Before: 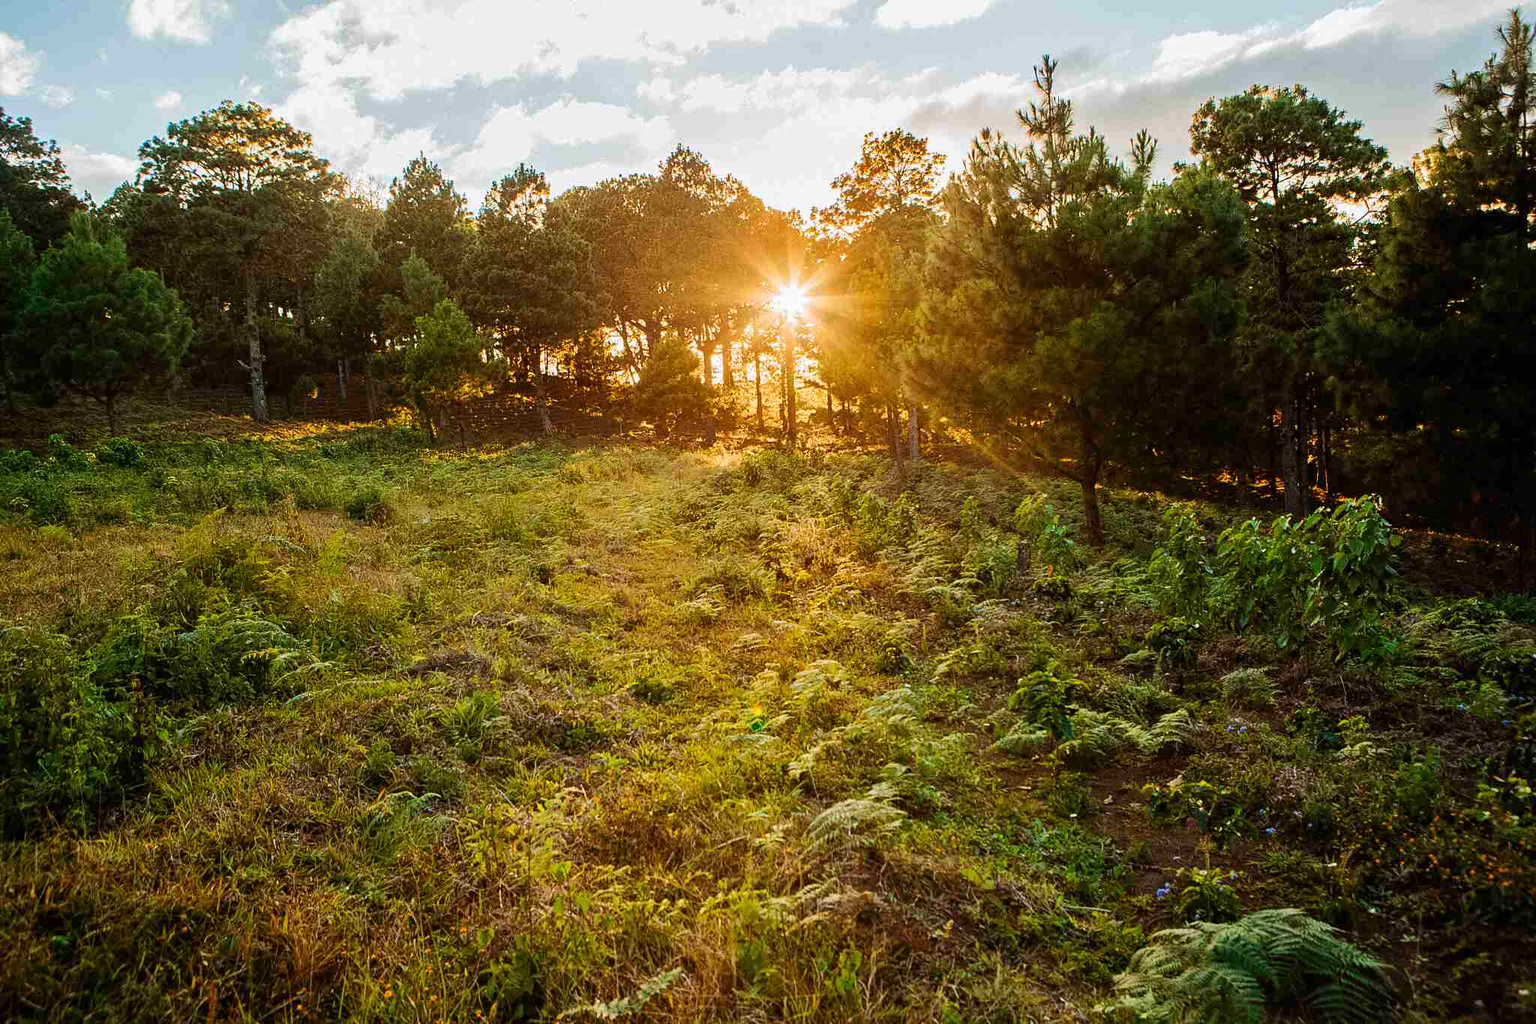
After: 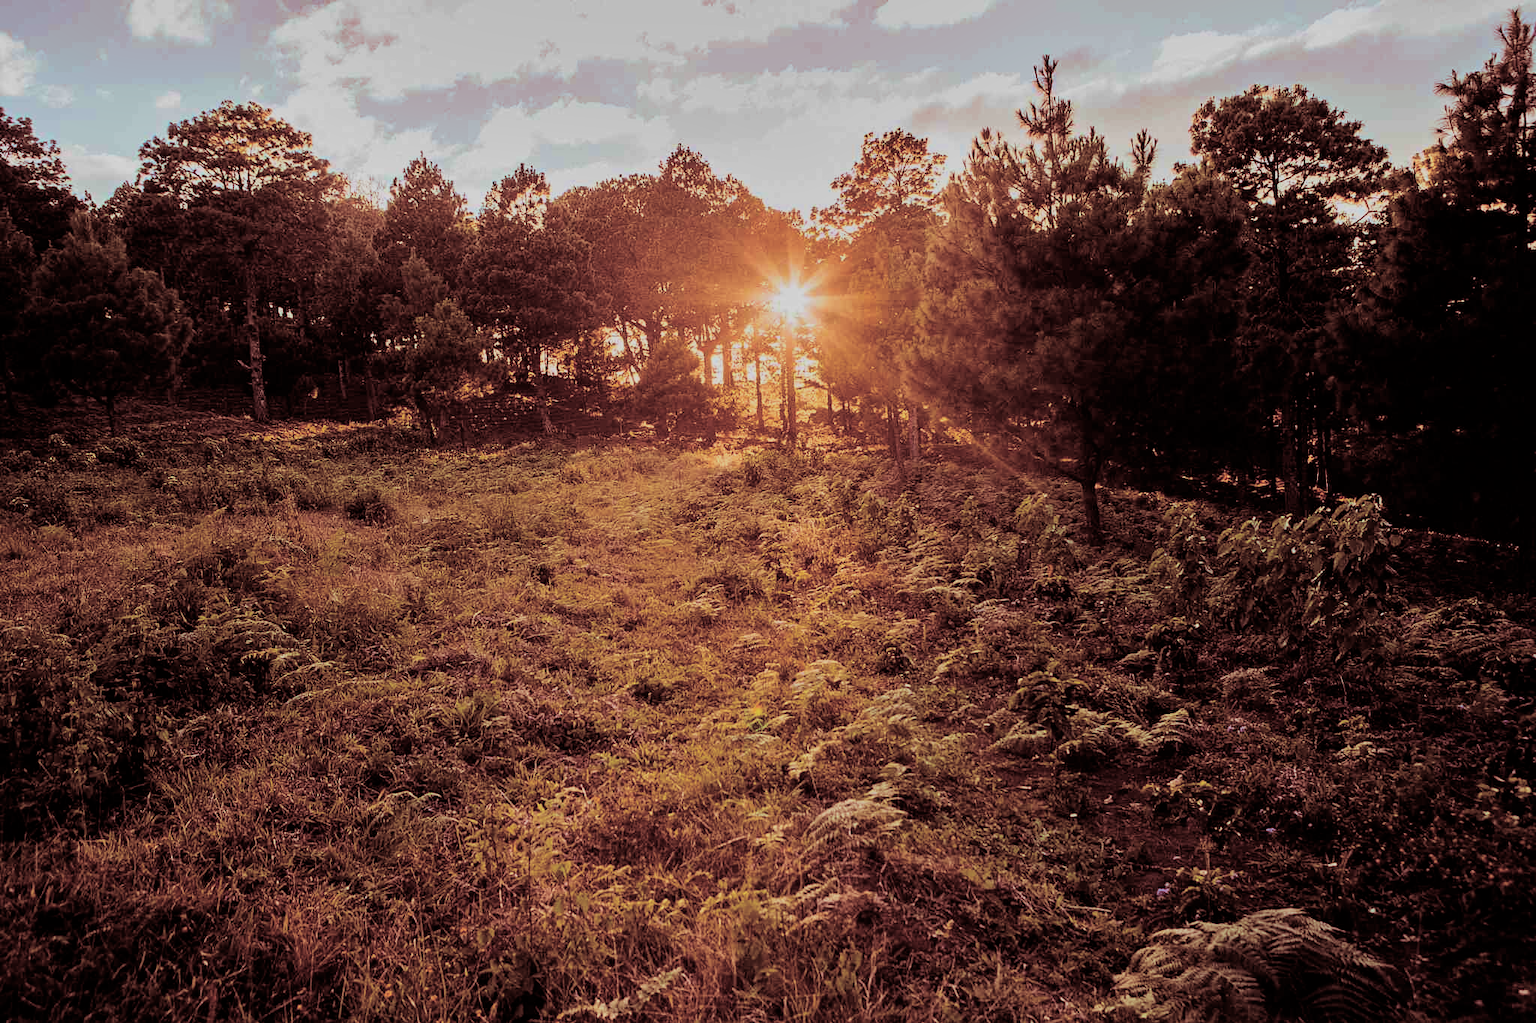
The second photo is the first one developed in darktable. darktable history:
filmic rgb: black relative exposure -7.65 EV, white relative exposure 4.56 EV, hardness 3.61, contrast 1.05
split-toning: highlights › saturation 0, balance -61.83
shadows and highlights: shadows 5, soften with gaussian
